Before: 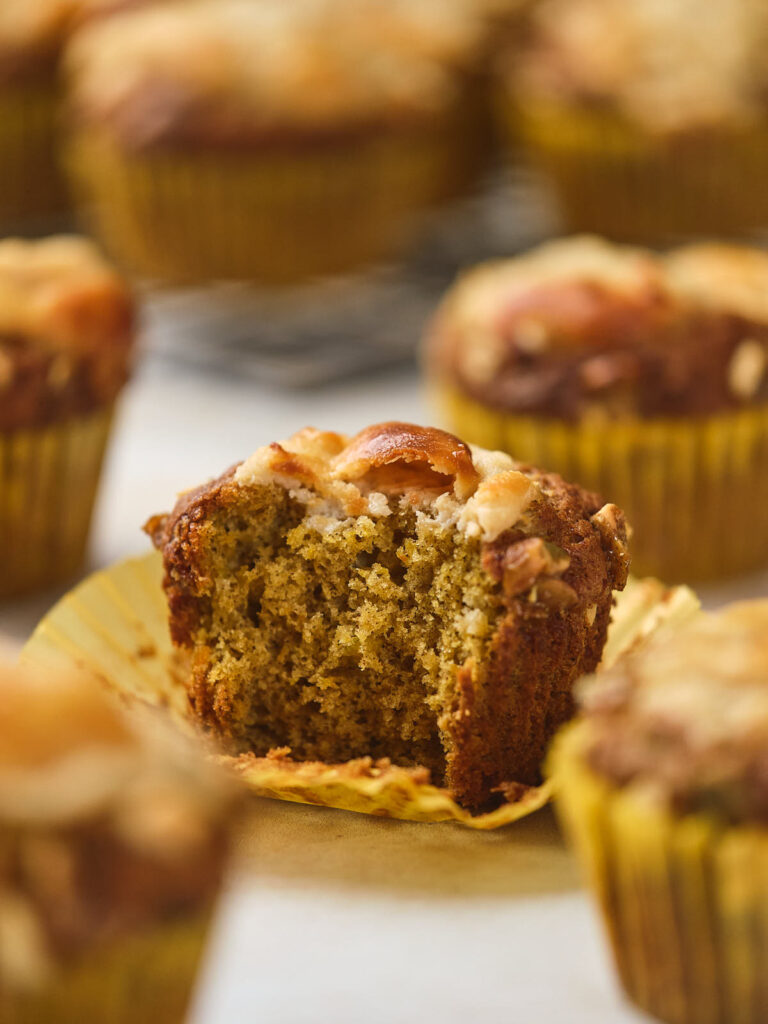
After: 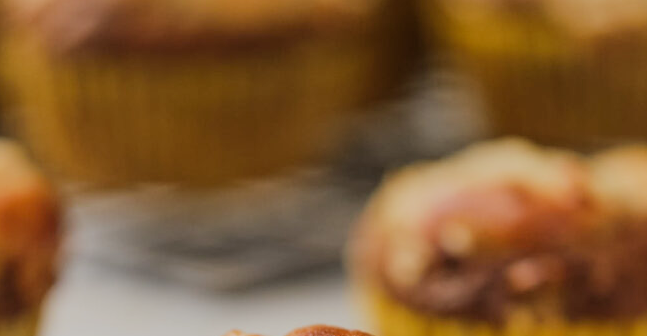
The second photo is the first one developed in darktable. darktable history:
filmic rgb: black relative exposure -8.56 EV, white relative exposure 5.53 EV, hardness 3.39, contrast 1.014
crop and rotate: left 9.703%, top 9.567%, right 5.934%, bottom 57.6%
